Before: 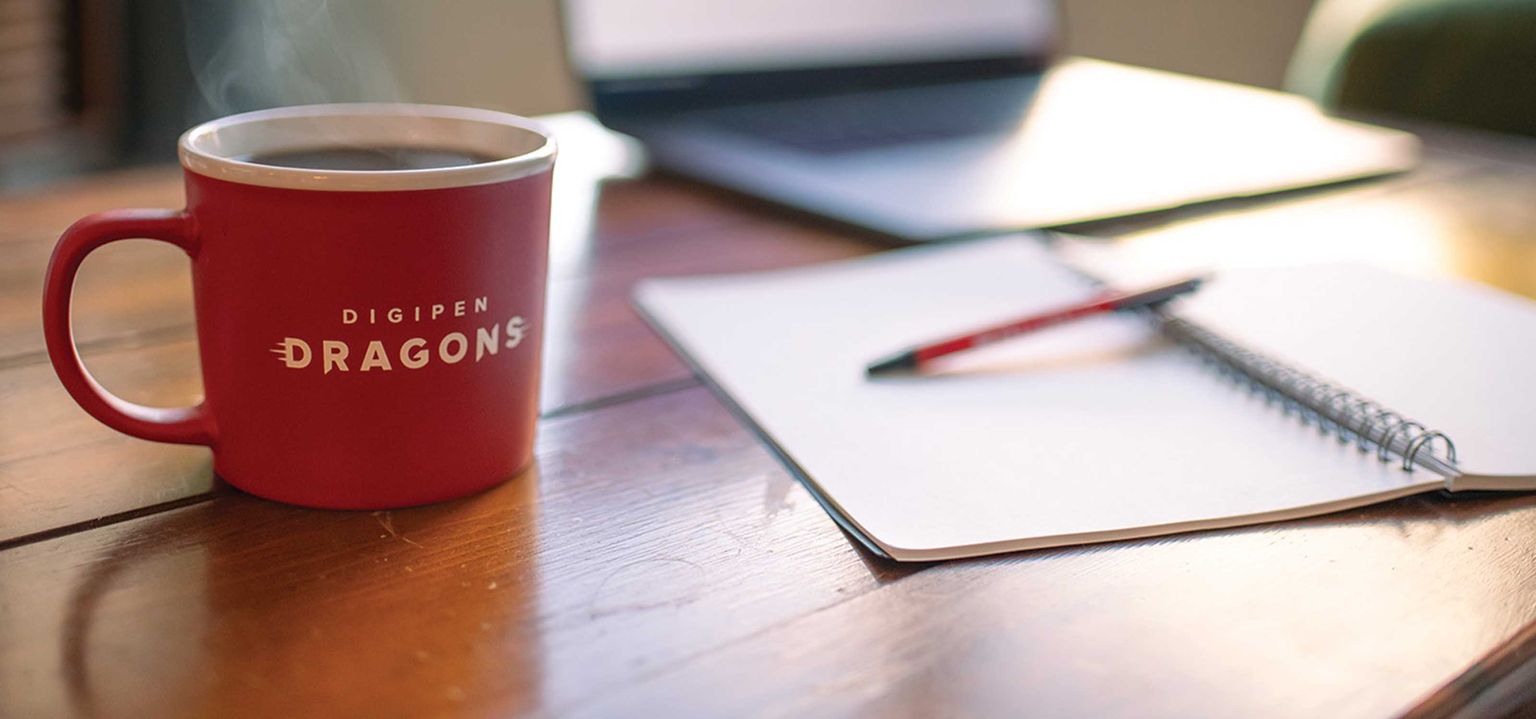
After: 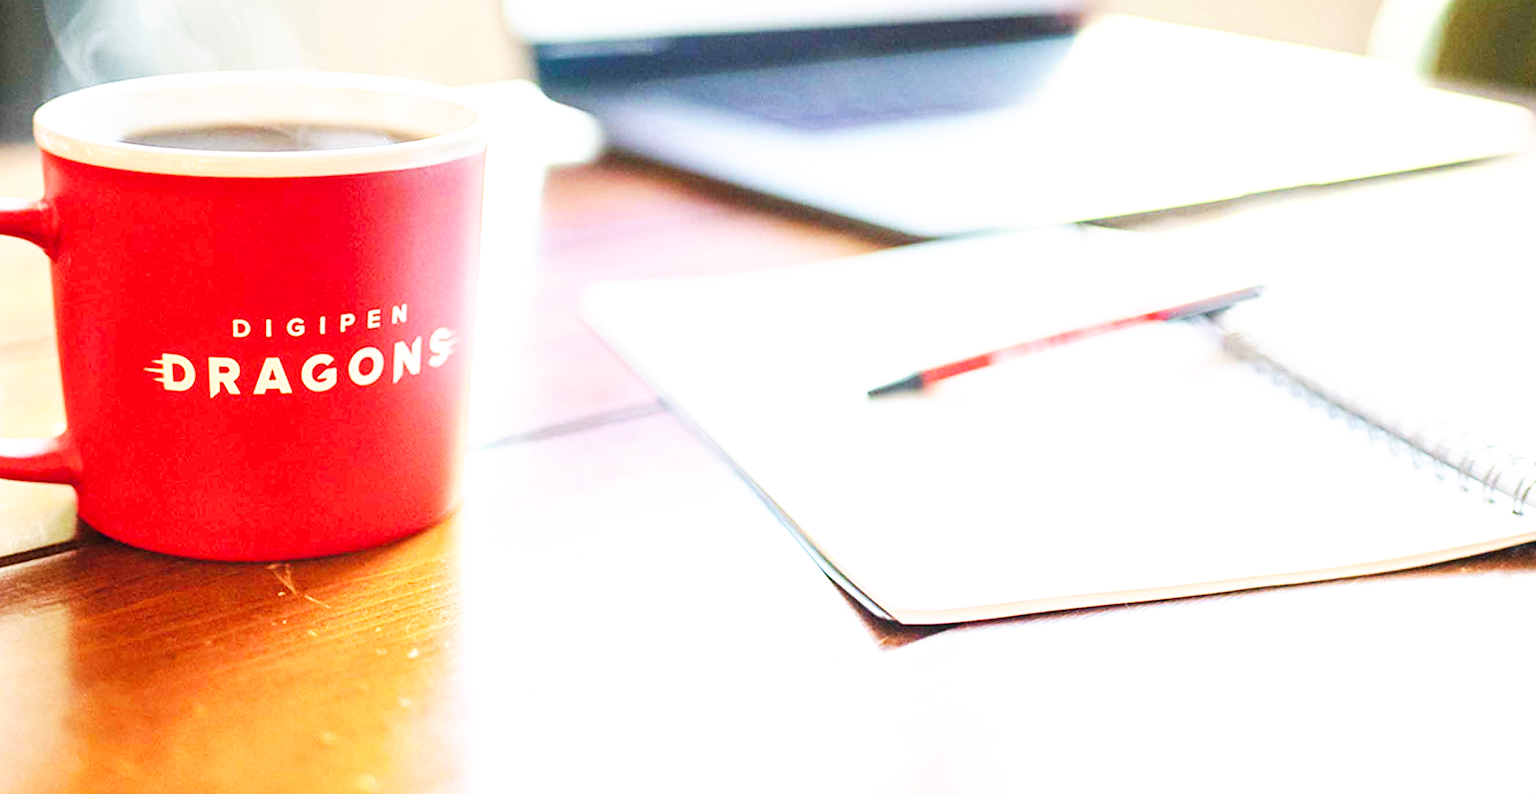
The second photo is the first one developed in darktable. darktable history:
exposure: exposure 1.16 EV, compensate exposure bias true, compensate highlight preservation false
contrast brightness saturation: contrast 0.01, saturation -0.05
crop: left 9.807%, top 6.259%, right 7.334%, bottom 2.177%
base curve: curves: ch0 [(0, 0) (0.007, 0.004) (0.027, 0.03) (0.046, 0.07) (0.207, 0.54) (0.442, 0.872) (0.673, 0.972) (1, 1)], preserve colors none
